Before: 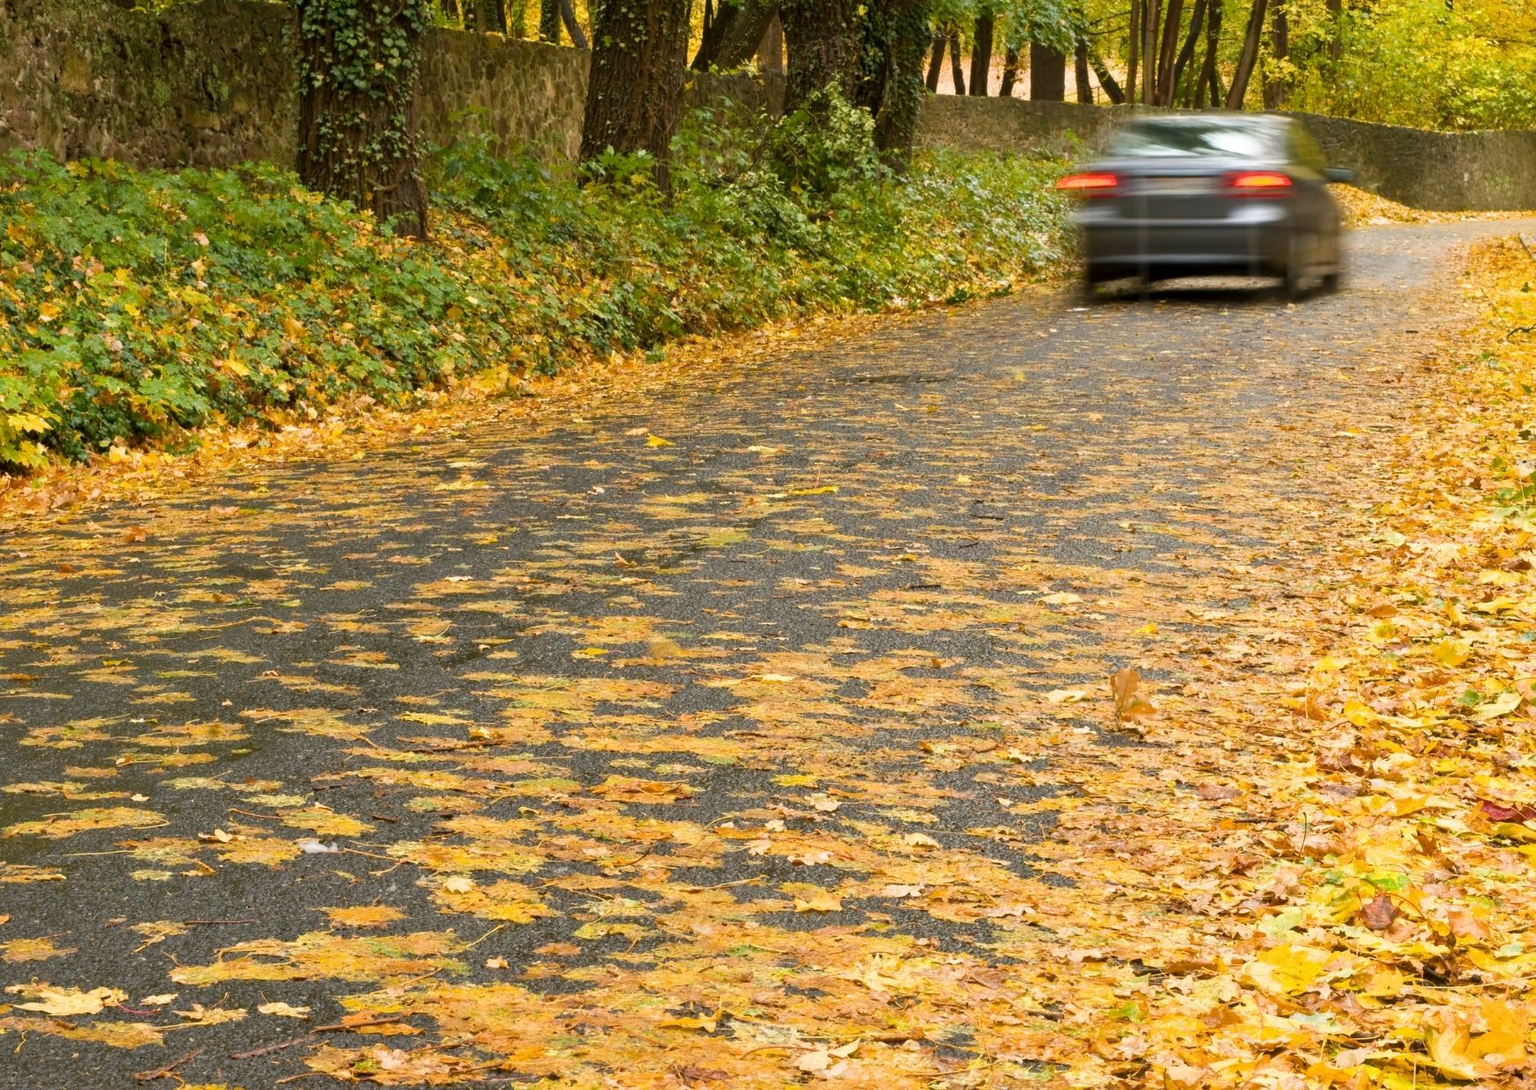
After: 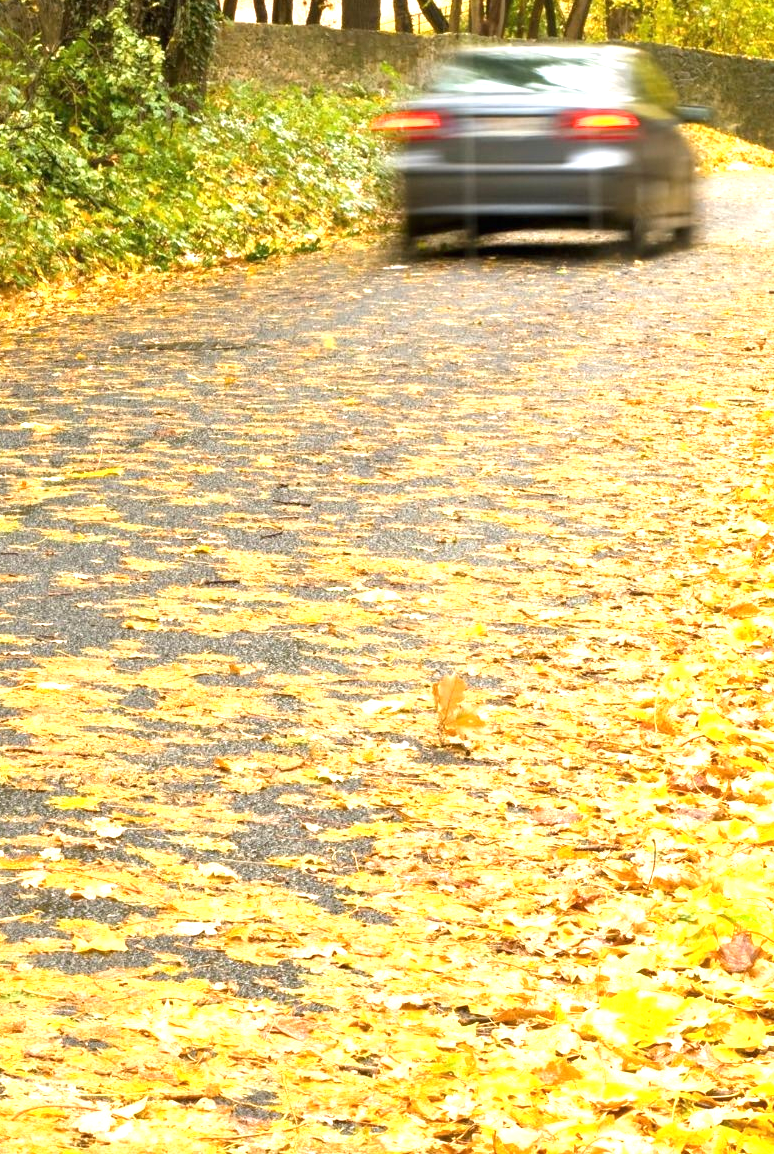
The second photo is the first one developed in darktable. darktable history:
crop: left 47.589%, top 6.884%, right 8.089%
exposure: black level correction 0, exposure 1.099 EV, compensate highlight preservation false
